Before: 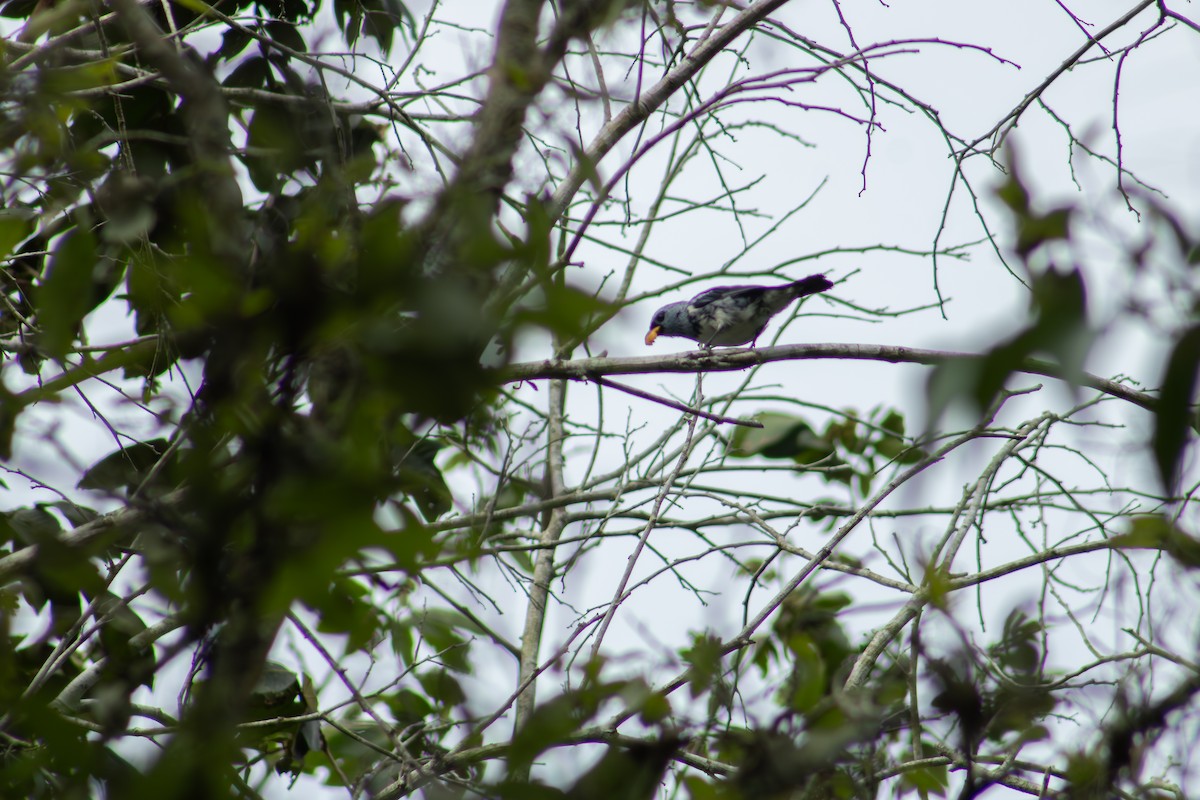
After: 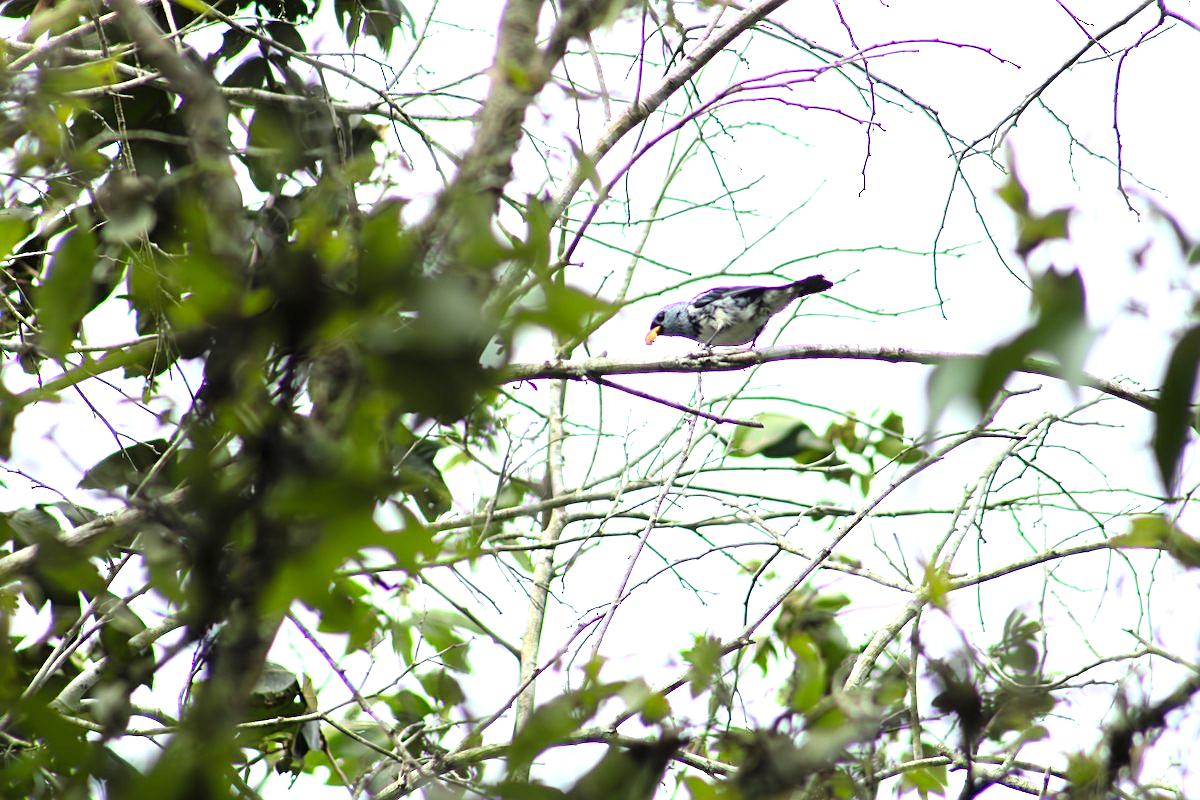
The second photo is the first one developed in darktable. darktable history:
tone curve: curves: ch0 [(0, 0) (0.004, 0.001) (0.133, 0.112) (0.325, 0.362) (0.832, 0.893) (1, 1)], color space Lab, linked channels, preserve colors none
sharpen: on, module defaults
exposure: black level correction 0, exposure 1.5 EV, compensate exposure bias true, compensate highlight preservation false
